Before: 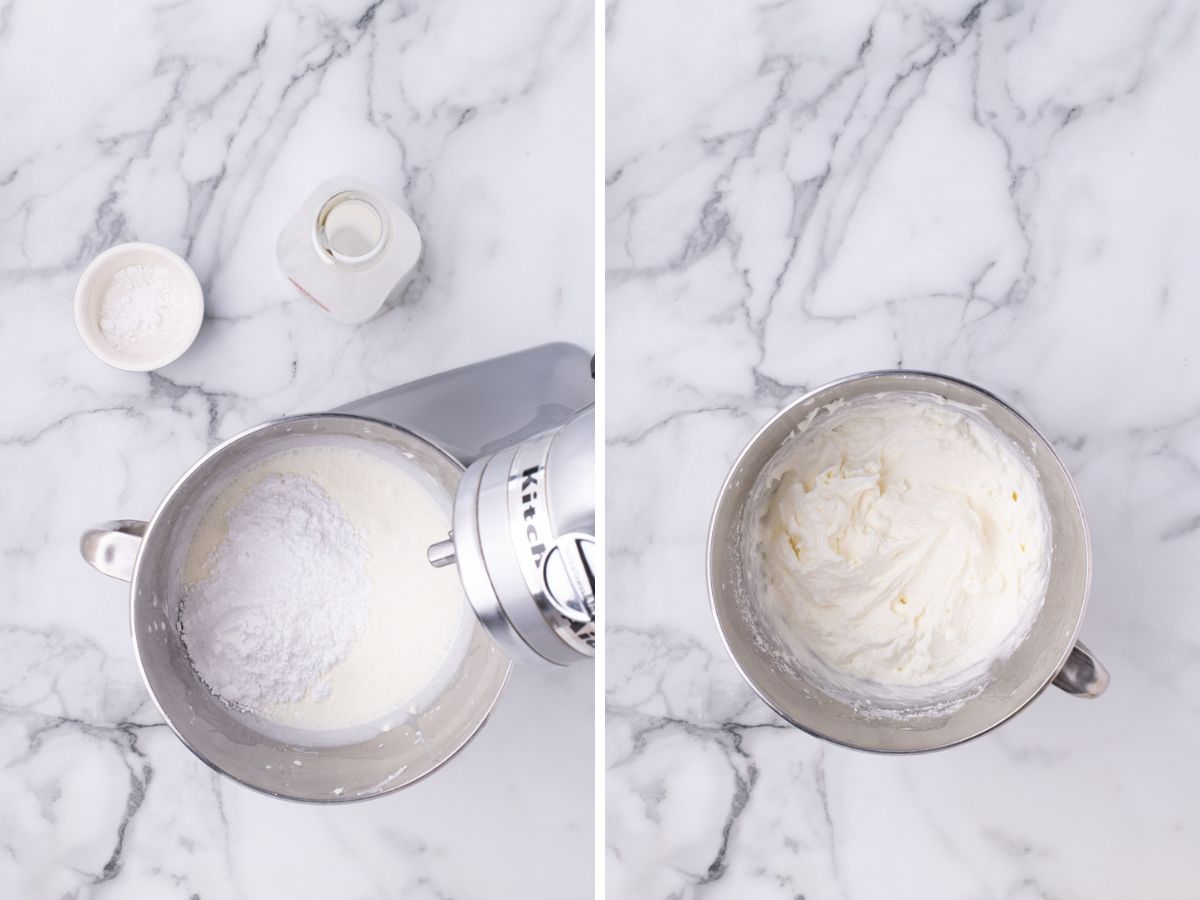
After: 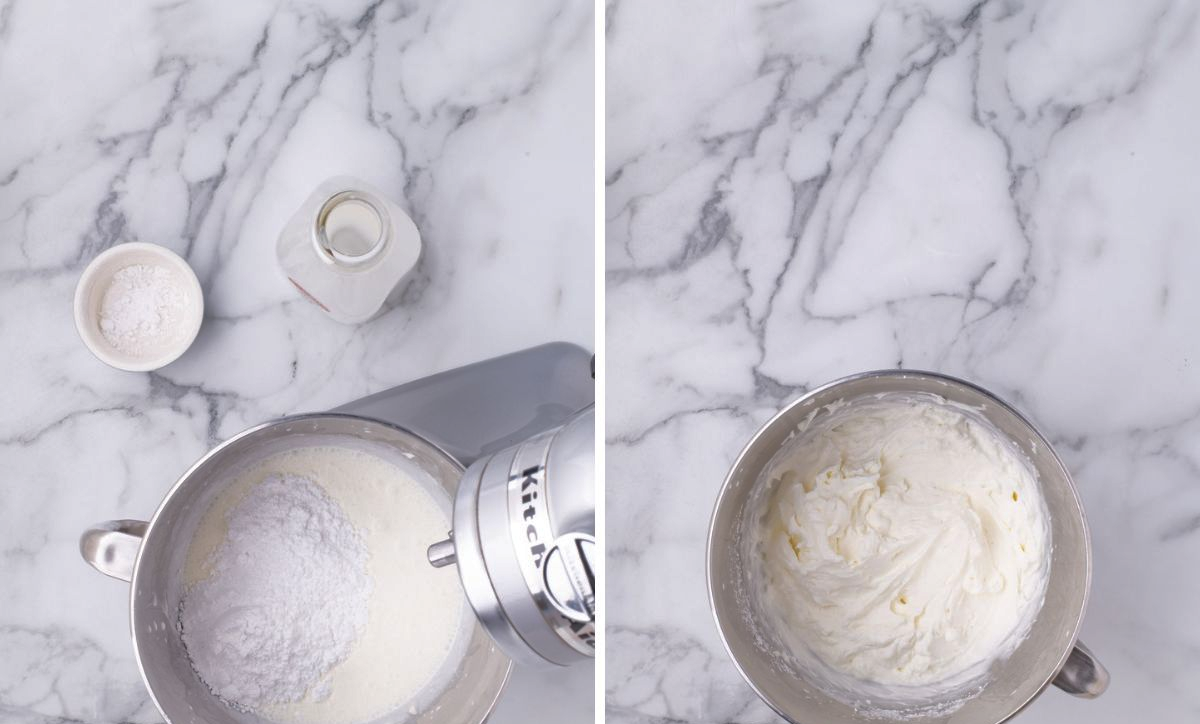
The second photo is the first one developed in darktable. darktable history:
crop: bottom 19.541%
shadows and highlights: on, module defaults
